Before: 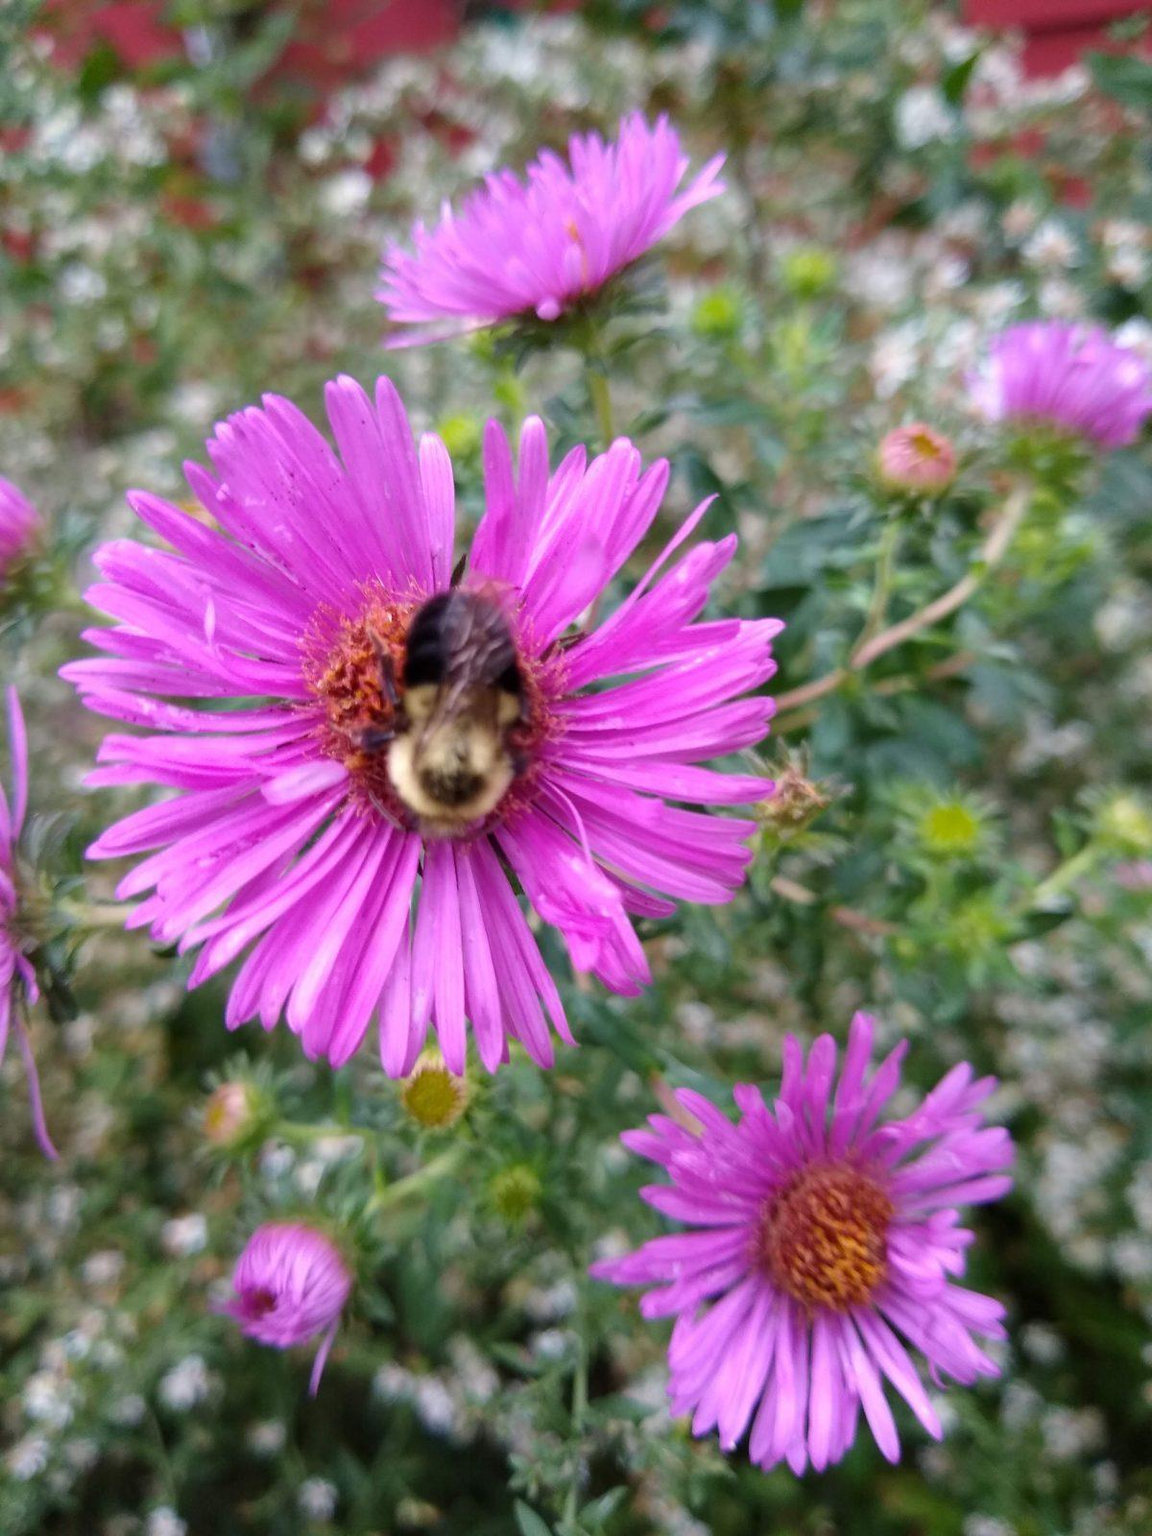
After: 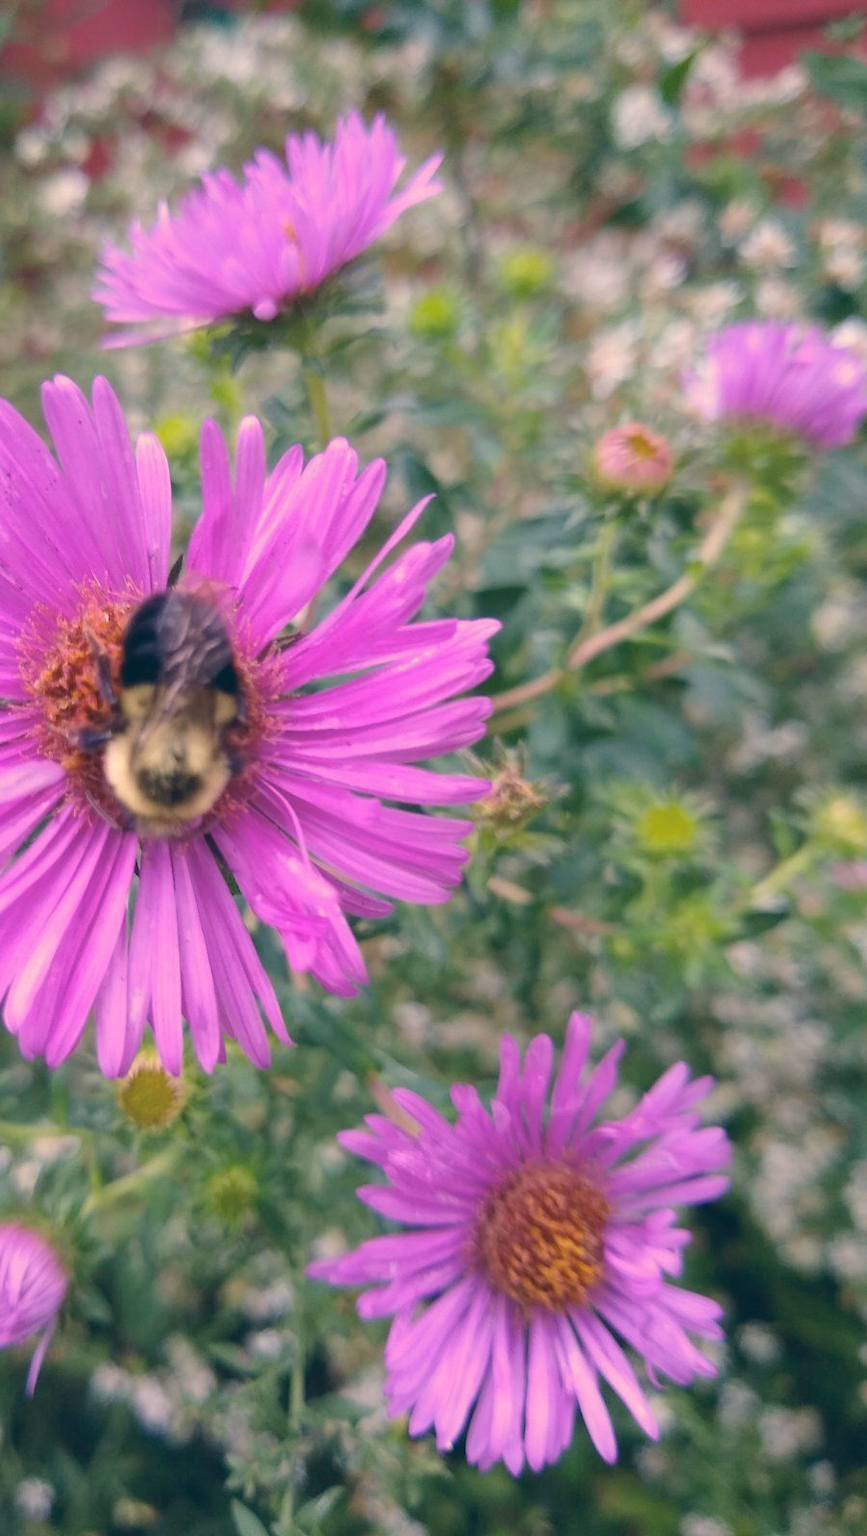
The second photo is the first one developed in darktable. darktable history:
crop and rotate: left 24.6%
color correction: highlights a* 10.32, highlights b* 14.66, shadows a* -9.59, shadows b* -15.02
contrast brightness saturation: contrast -0.15, brightness 0.05, saturation -0.12
